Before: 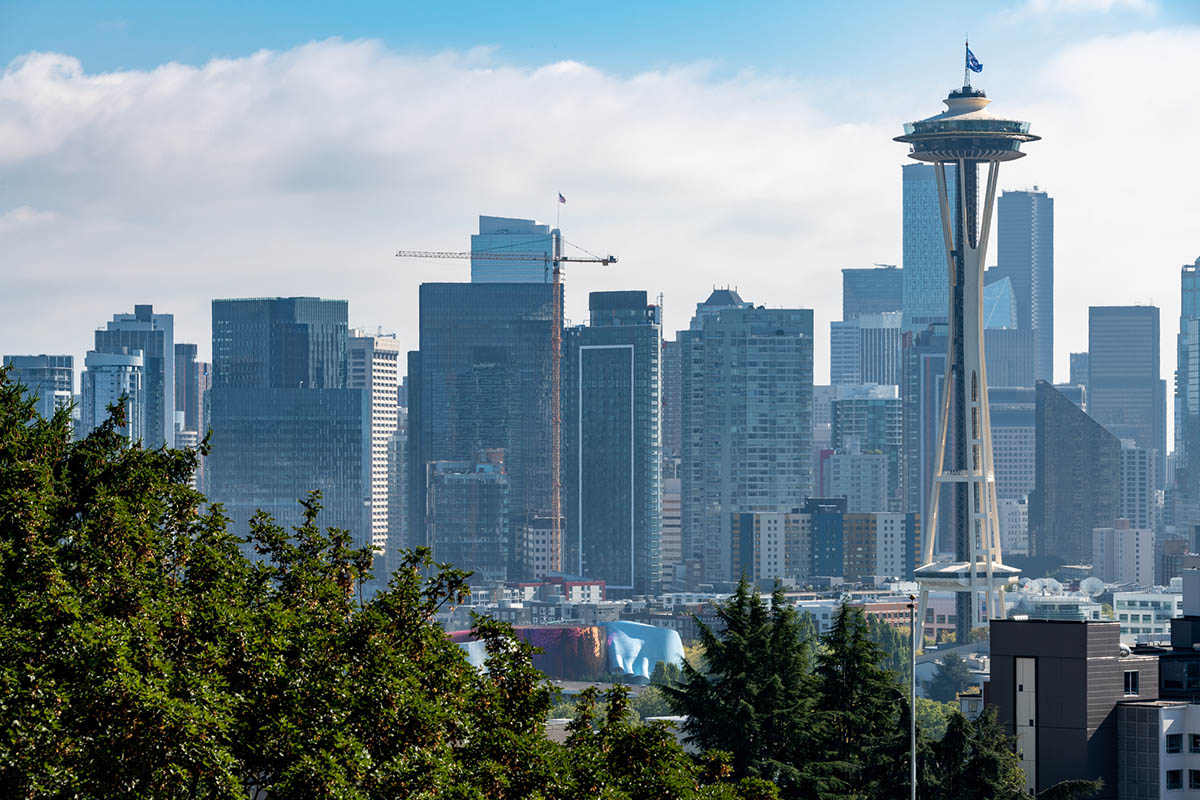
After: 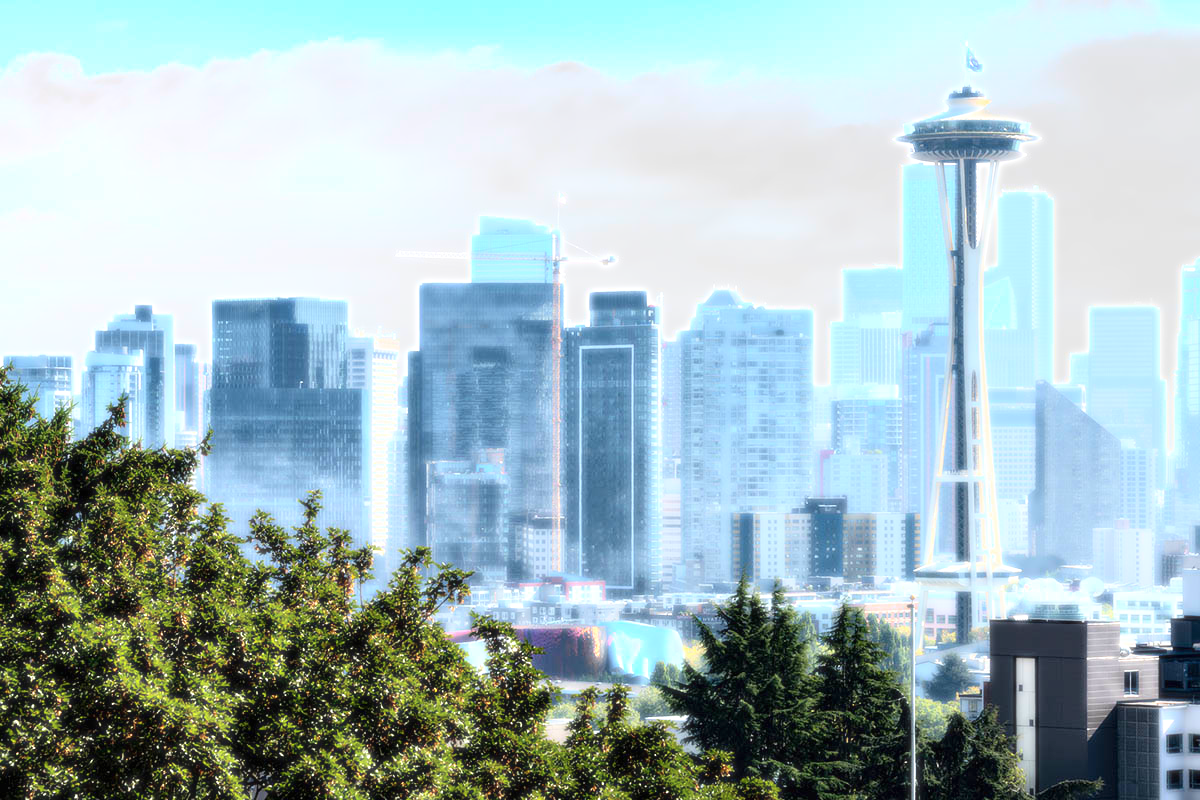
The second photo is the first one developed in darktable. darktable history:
exposure: black level correction 0, exposure 1 EV, compensate highlight preservation false
bloom: size 0%, threshold 54.82%, strength 8.31%
